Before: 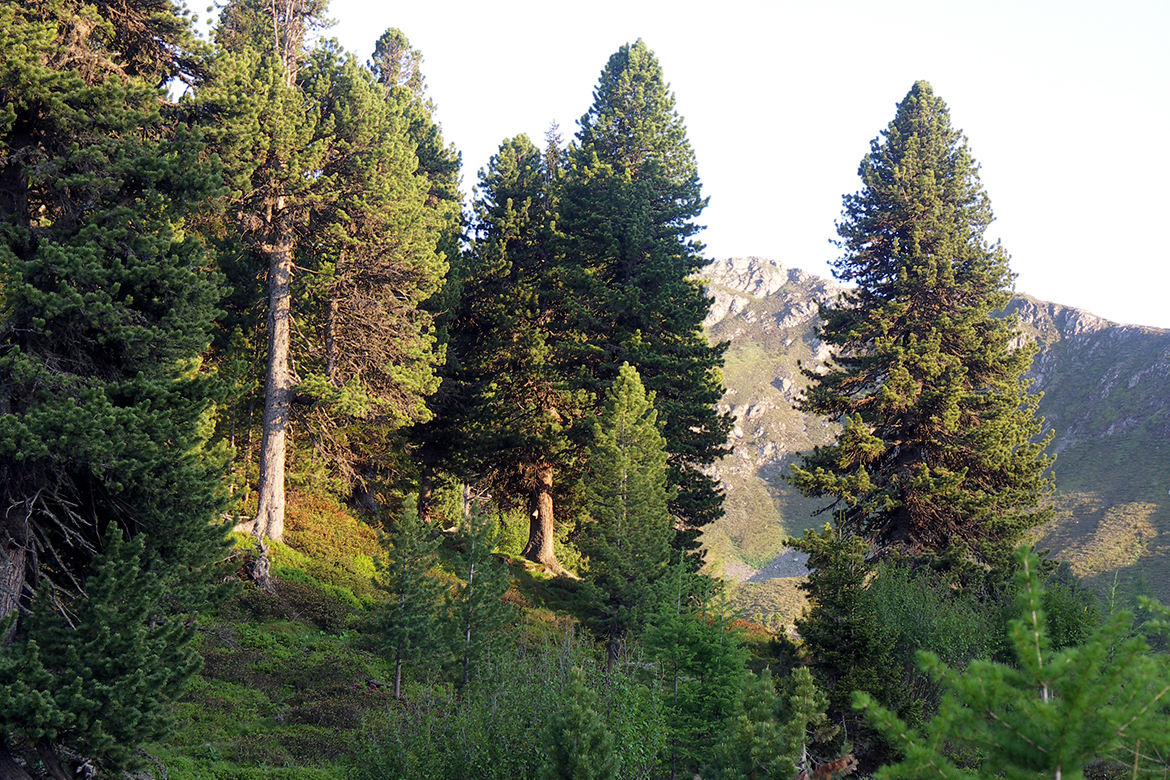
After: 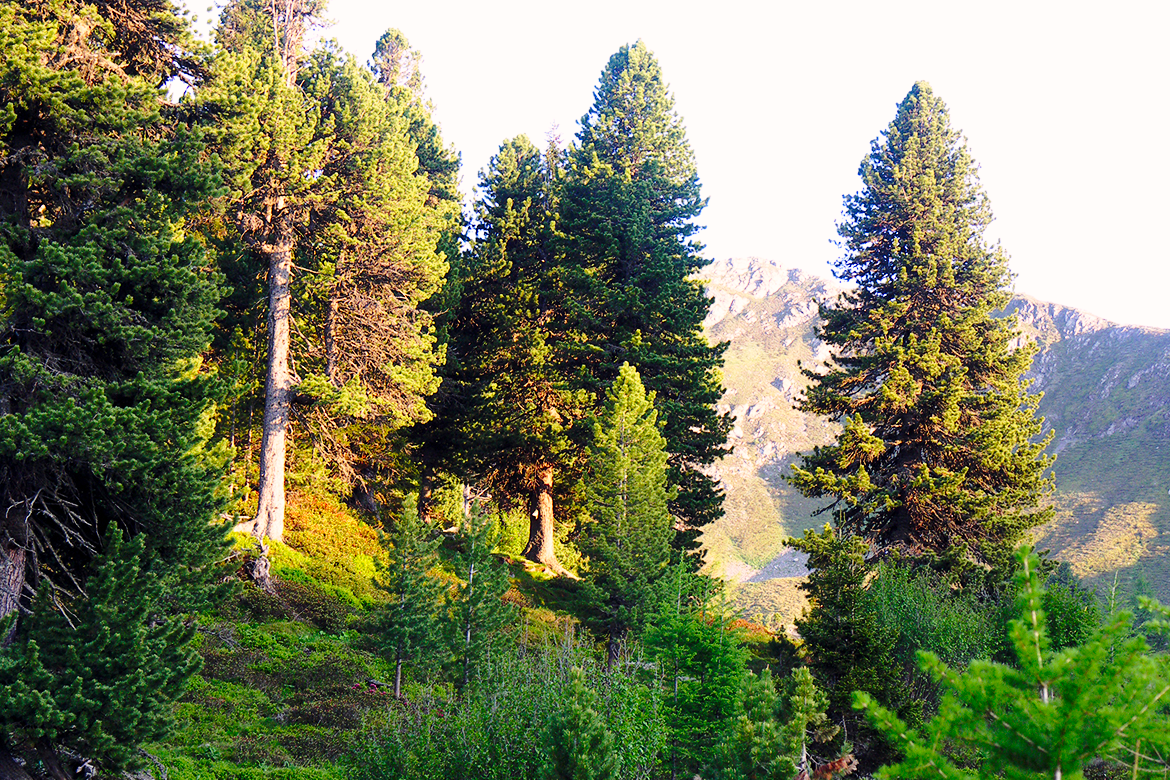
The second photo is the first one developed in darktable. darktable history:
exposure: compensate exposure bias true, compensate highlight preservation false
tone equalizer: on, module defaults
base curve: curves: ch0 [(0, 0) (0.028, 0.03) (0.121, 0.232) (0.46, 0.748) (0.859, 0.968) (1, 1)], preserve colors none
color correction: highlights a* 3.19, highlights b* 2.05, saturation 1.24
